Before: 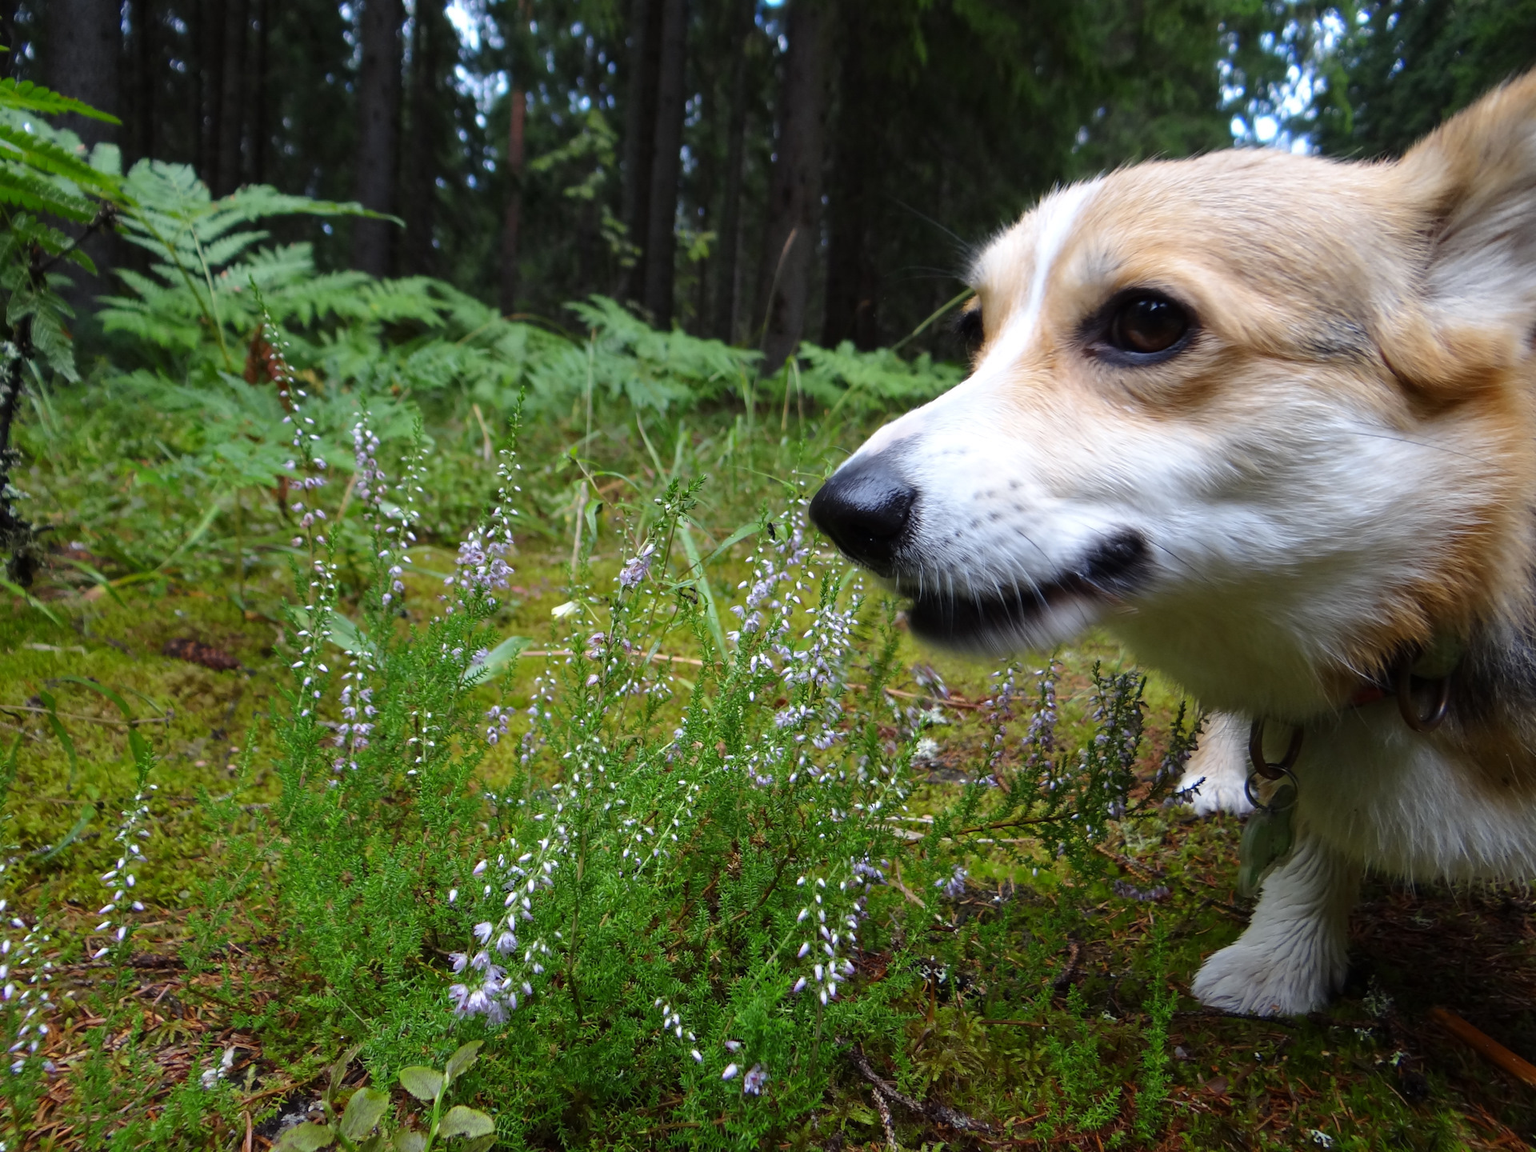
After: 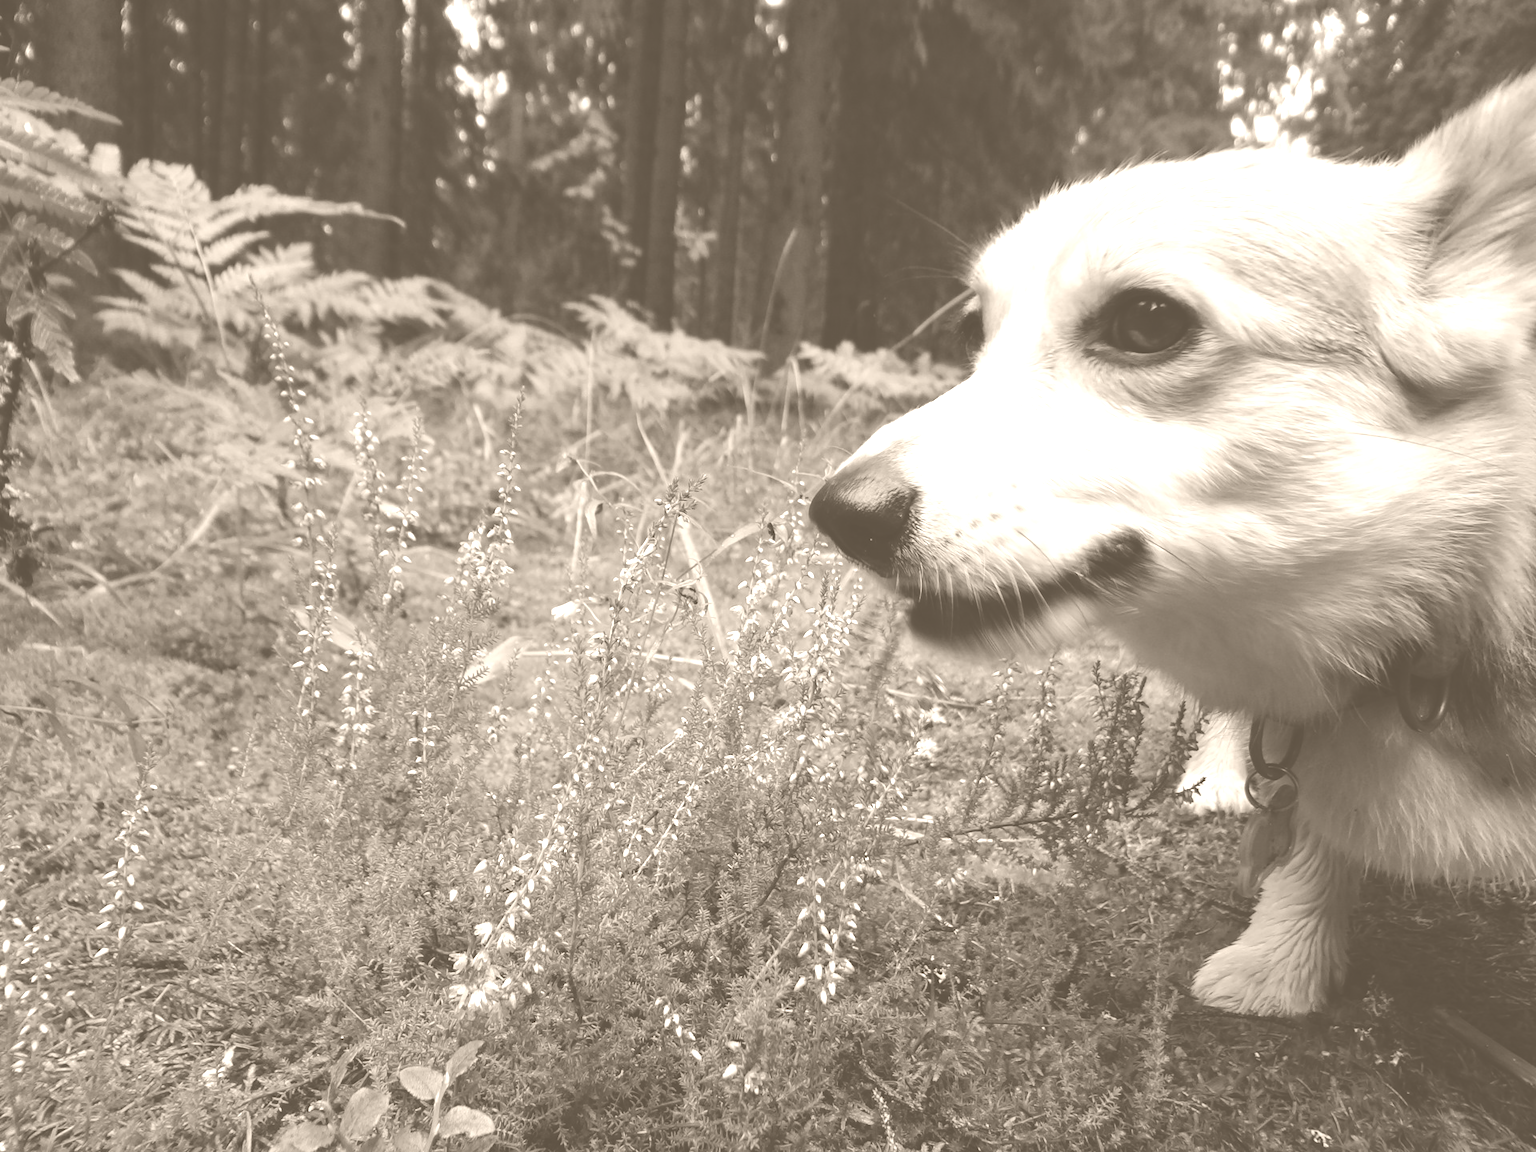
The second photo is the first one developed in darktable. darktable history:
color balance: lift [1.005, 0.99, 1.007, 1.01], gamma [1, 1.034, 1.032, 0.966], gain [0.873, 1.055, 1.067, 0.933]
color correction: highlights a* 14.52, highlights b* 4.84
colorize: hue 34.49°, saturation 35.33%, source mix 100%, version 1
